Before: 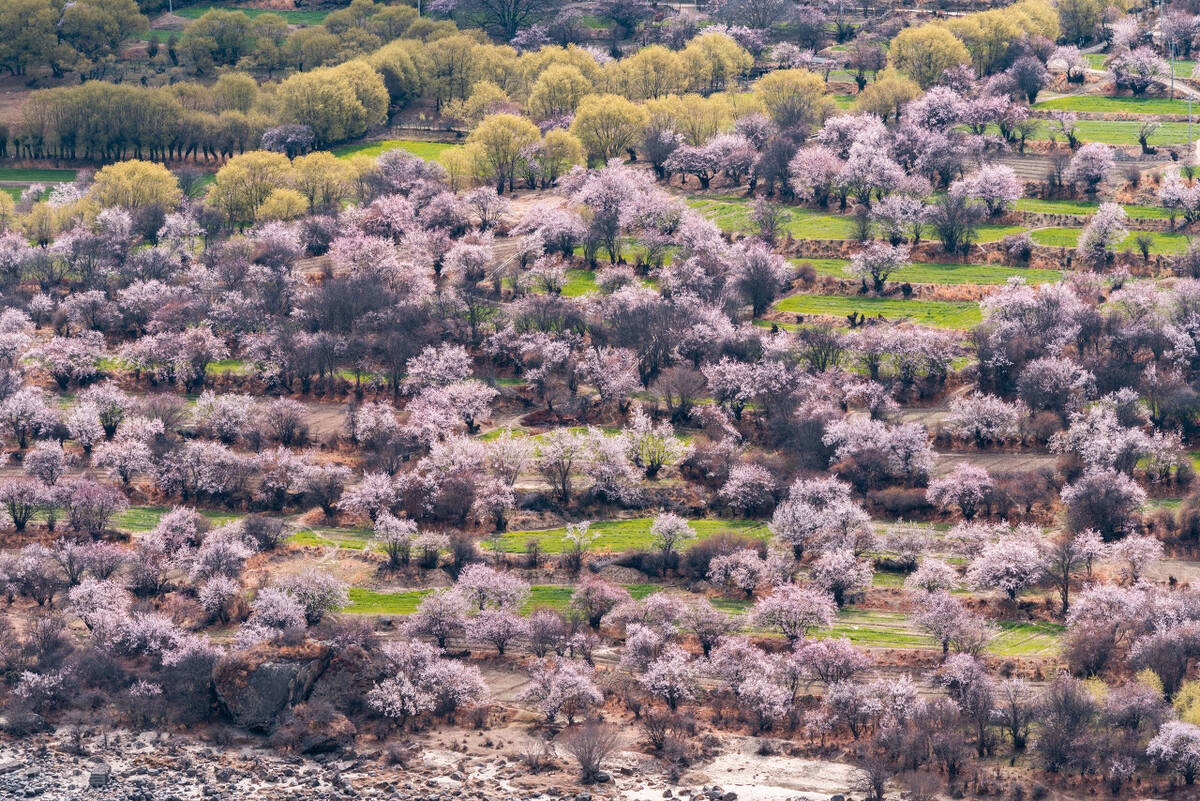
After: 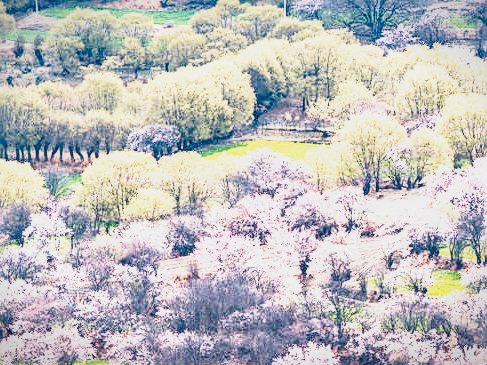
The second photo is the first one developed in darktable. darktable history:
vignetting: fall-off start 100.26%, brightness -0.367, saturation 0.015, width/height ratio 1.325
base curve: curves: ch0 [(0, 0) (0.026, 0.03) (0.109, 0.232) (0.351, 0.748) (0.669, 0.968) (1, 1)], preserve colors none
local contrast: on, module defaults
shadows and highlights: radius 127.78, shadows 30.33, highlights -31.2, low approximation 0.01, soften with gaussian
contrast brightness saturation: contrast -0.149, brightness 0.052, saturation -0.118
sharpen: on, module defaults
exposure: black level correction 0, exposure 1.001 EV, compensate exposure bias true, compensate highlight preservation false
crop and rotate: left 11.176%, top 0.068%, right 48.189%, bottom 54.351%
